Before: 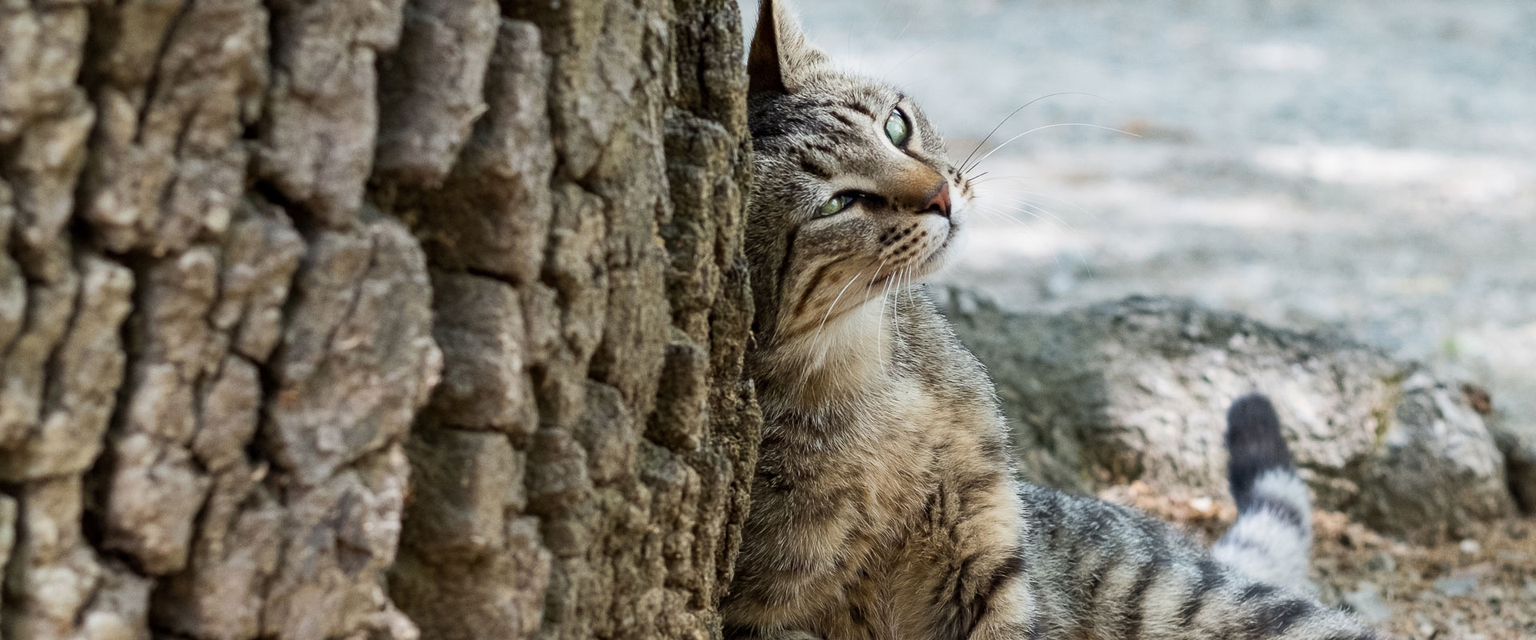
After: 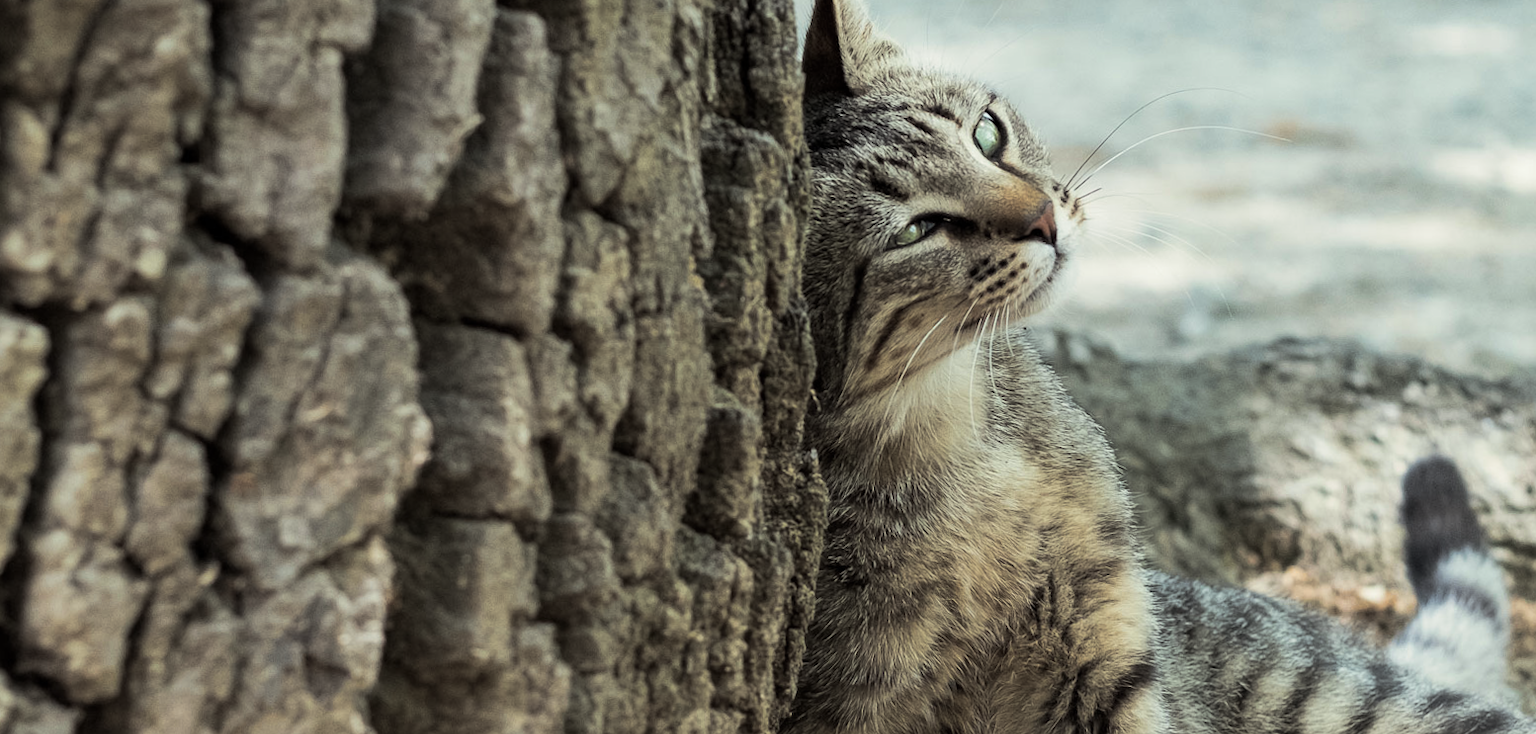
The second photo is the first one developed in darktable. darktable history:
crop and rotate: angle 1°, left 4.281%, top 0.642%, right 11.383%, bottom 2.486%
split-toning: shadows › hue 36°, shadows › saturation 0.05, highlights › hue 10.8°, highlights › saturation 0.15, compress 40%
color correction: highlights a* -4.28, highlights b* 6.53
